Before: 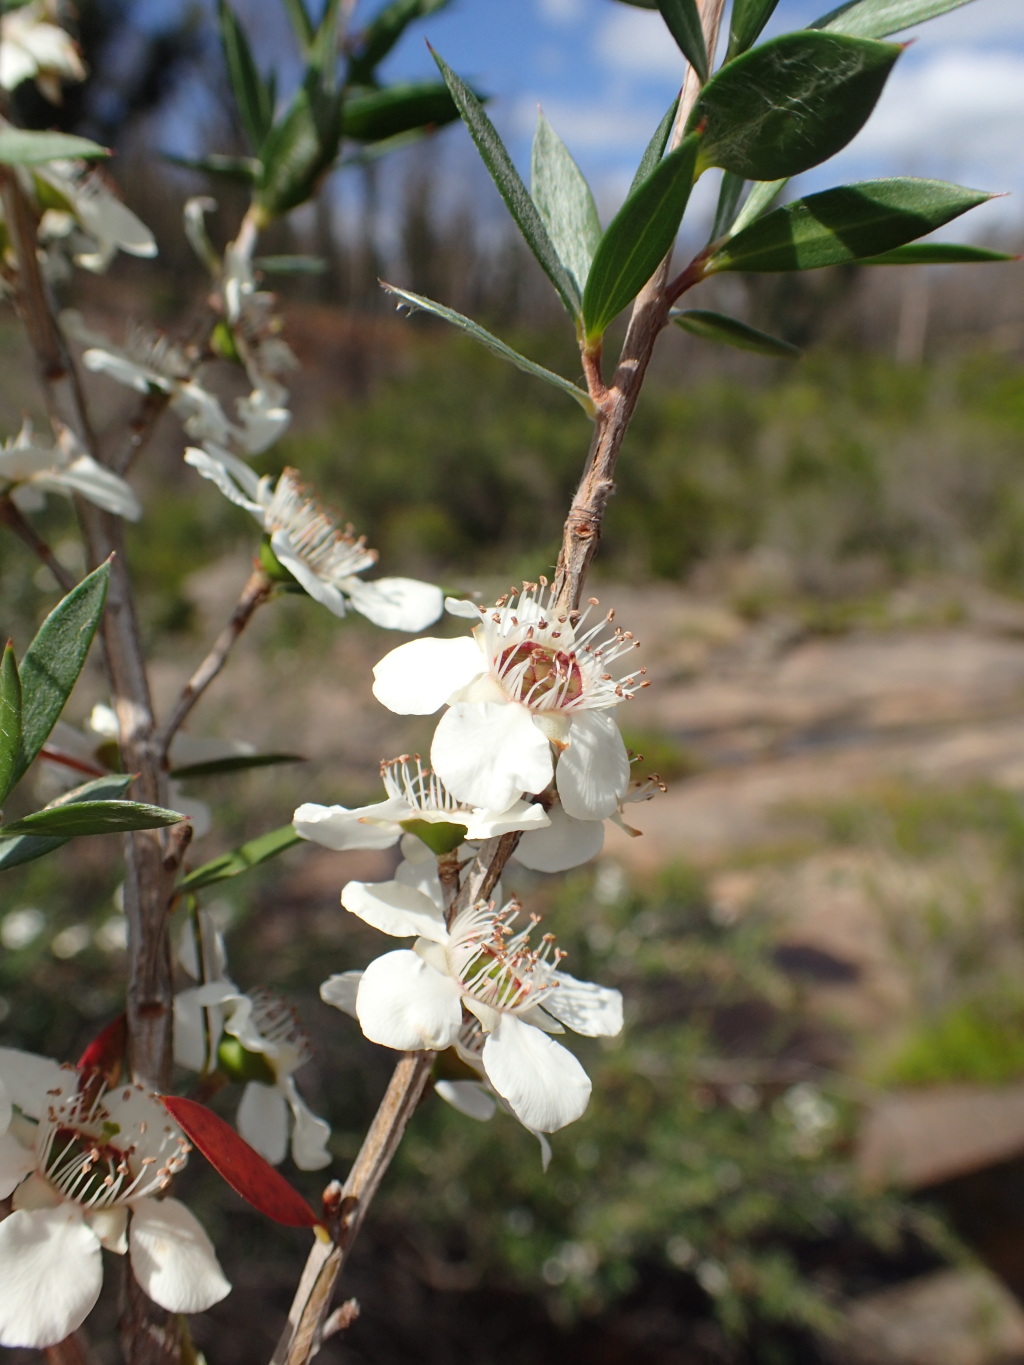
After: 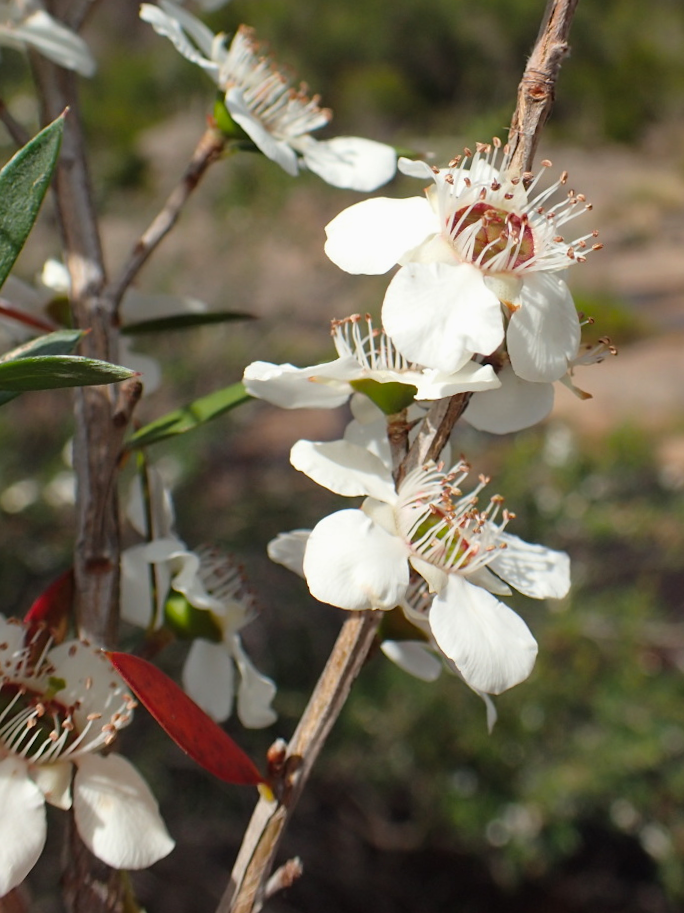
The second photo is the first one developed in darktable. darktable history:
crop and rotate: angle -0.82°, left 3.85%, top 31.828%, right 27.992%
color balance rgb: shadows fall-off 101%, linear chroma grading › mid-tones 7.63%, perceptual saturation grading › mid-tones 11.68%, mask middle-gray fulcrum 22.45%, global vibrance 10.11%, saturation formula JzAzBz (2021)
exposure: exposure -0.05 EV
